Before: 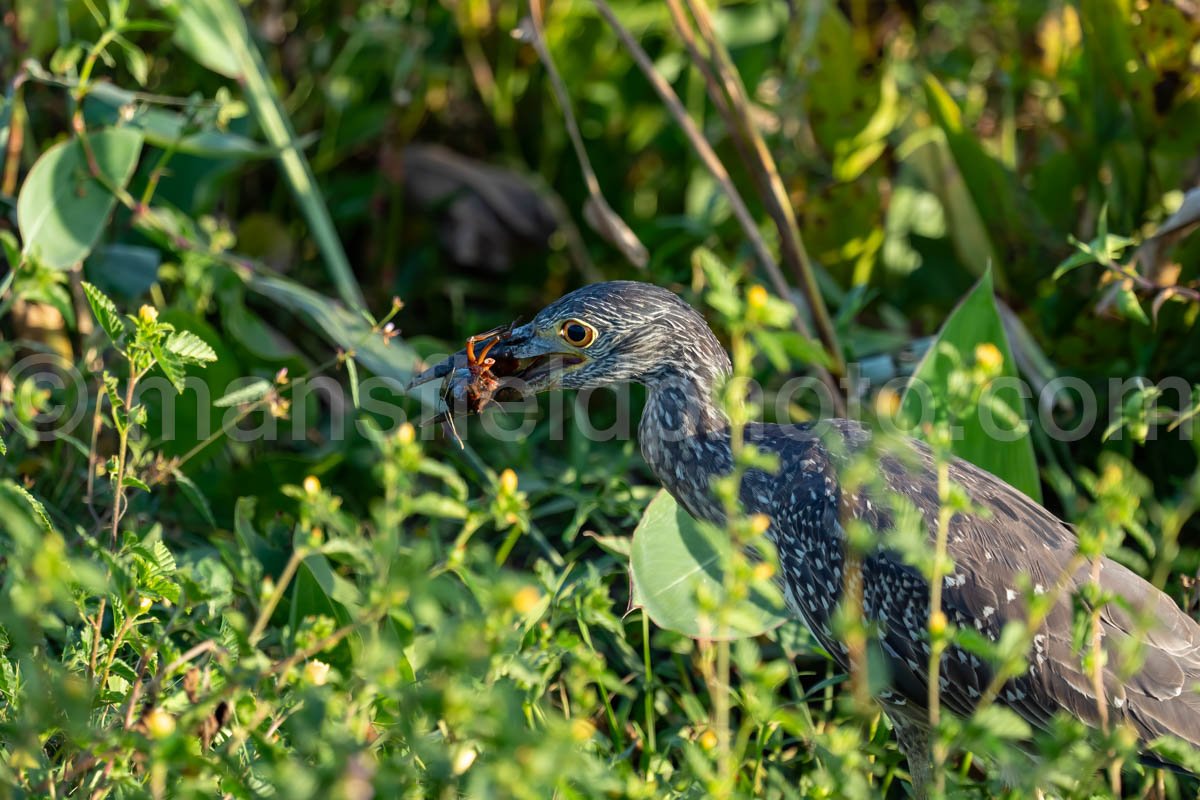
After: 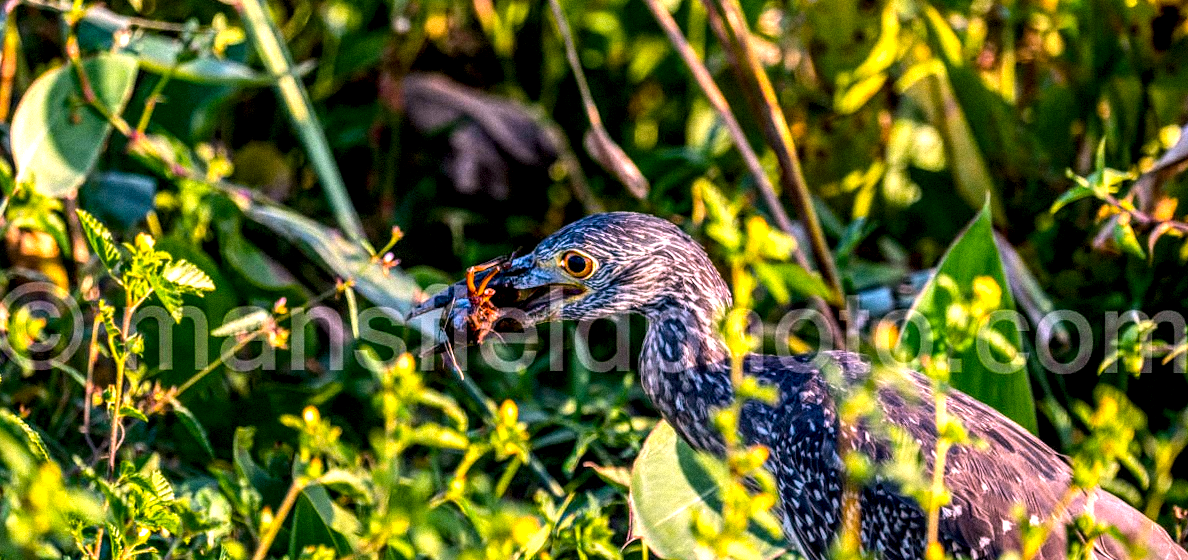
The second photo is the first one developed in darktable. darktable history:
shadows and highlights: soften with gaussian
grain: mid-tones bias 0%
tone equalizer: -8 EV -0.417 EV, -7 EV -0.389 EV, -6 EV -0.333 EV, -5 EV -0.222 EV, -3 EV 0.222 EV, -2 EV 0.333 EV, -1 EV 0.389 EV, +0 EV 0.417 EV, edges refinement/feathering 500, mask exposure compensation -1.57 EV, preserve details no
local contrast: highlights 12%, shadows 38%, detail 183%, midtone range 0.471
color balance rgb: linear chroma grading › global chroma 15%, perceptual saturation grading › global saturation 30%
rotate and perspective: rotation 0.174°, lens shift (vertical) 0.013, lens shift (horizontal) 0.019, shear 0.001, automatic cropping original format, crop left 0.007, crop right 0.991, crop top 0.016, crop bottom 0.997
white balance: red 1.188, blue 1.11
crop and rotate: top 8.293%, bottom 20.996%
